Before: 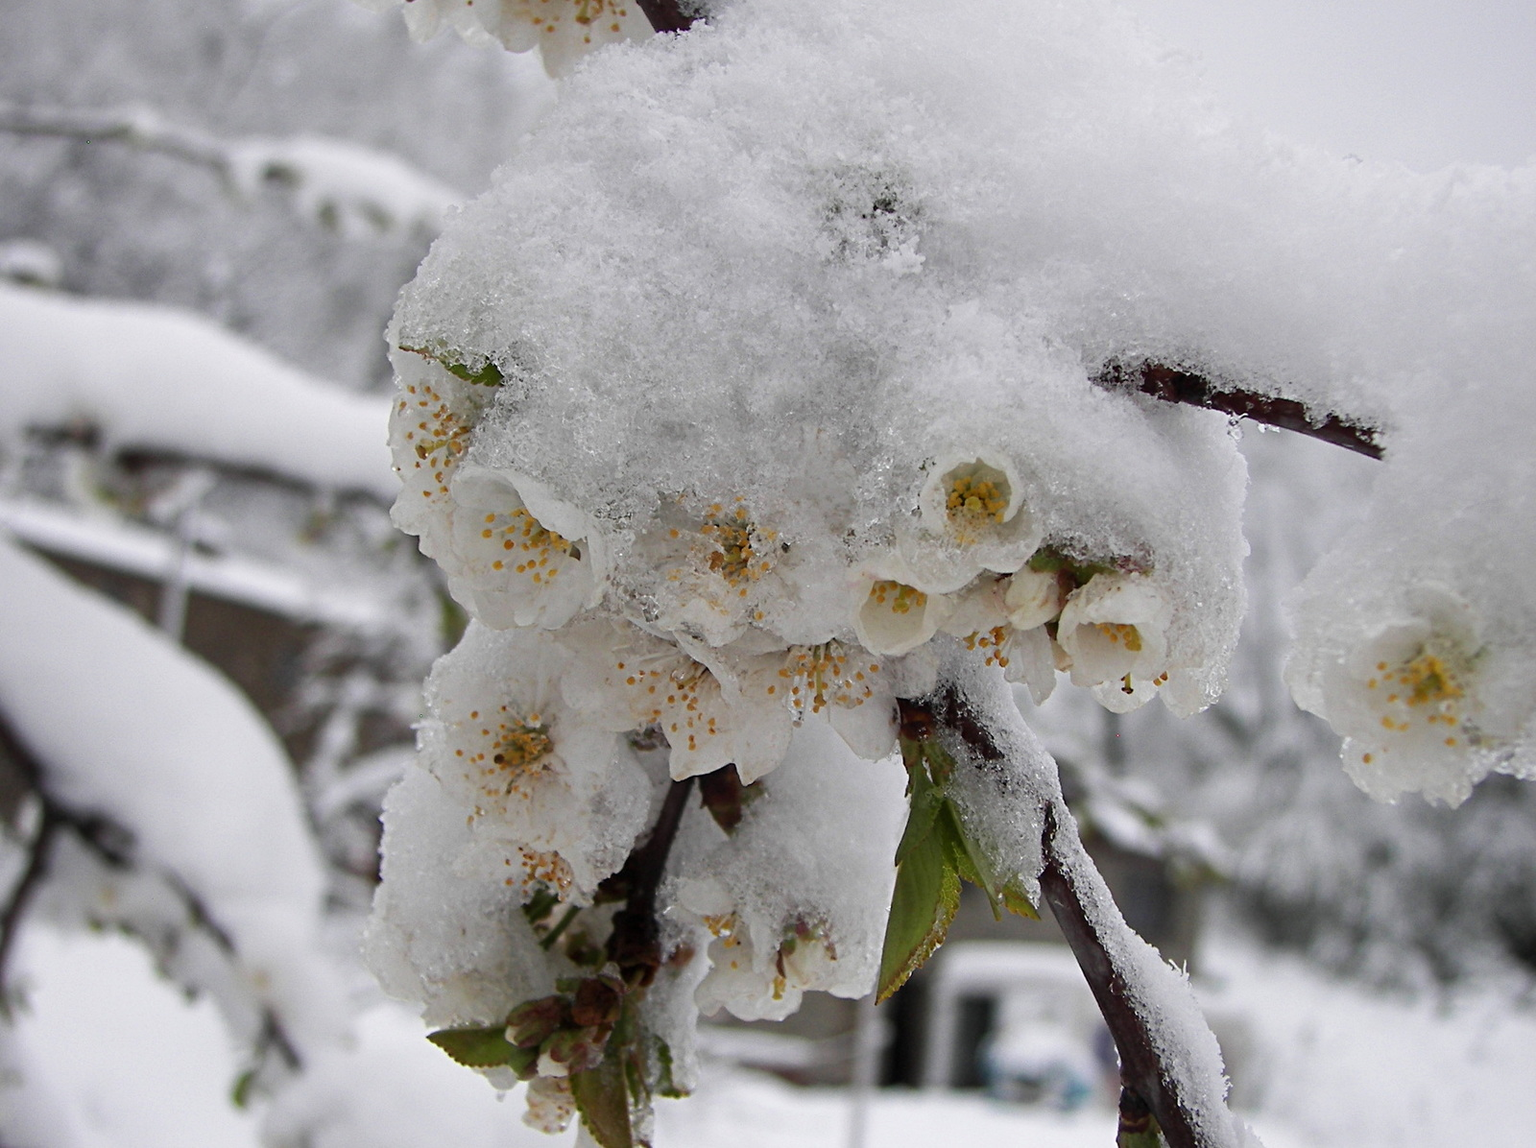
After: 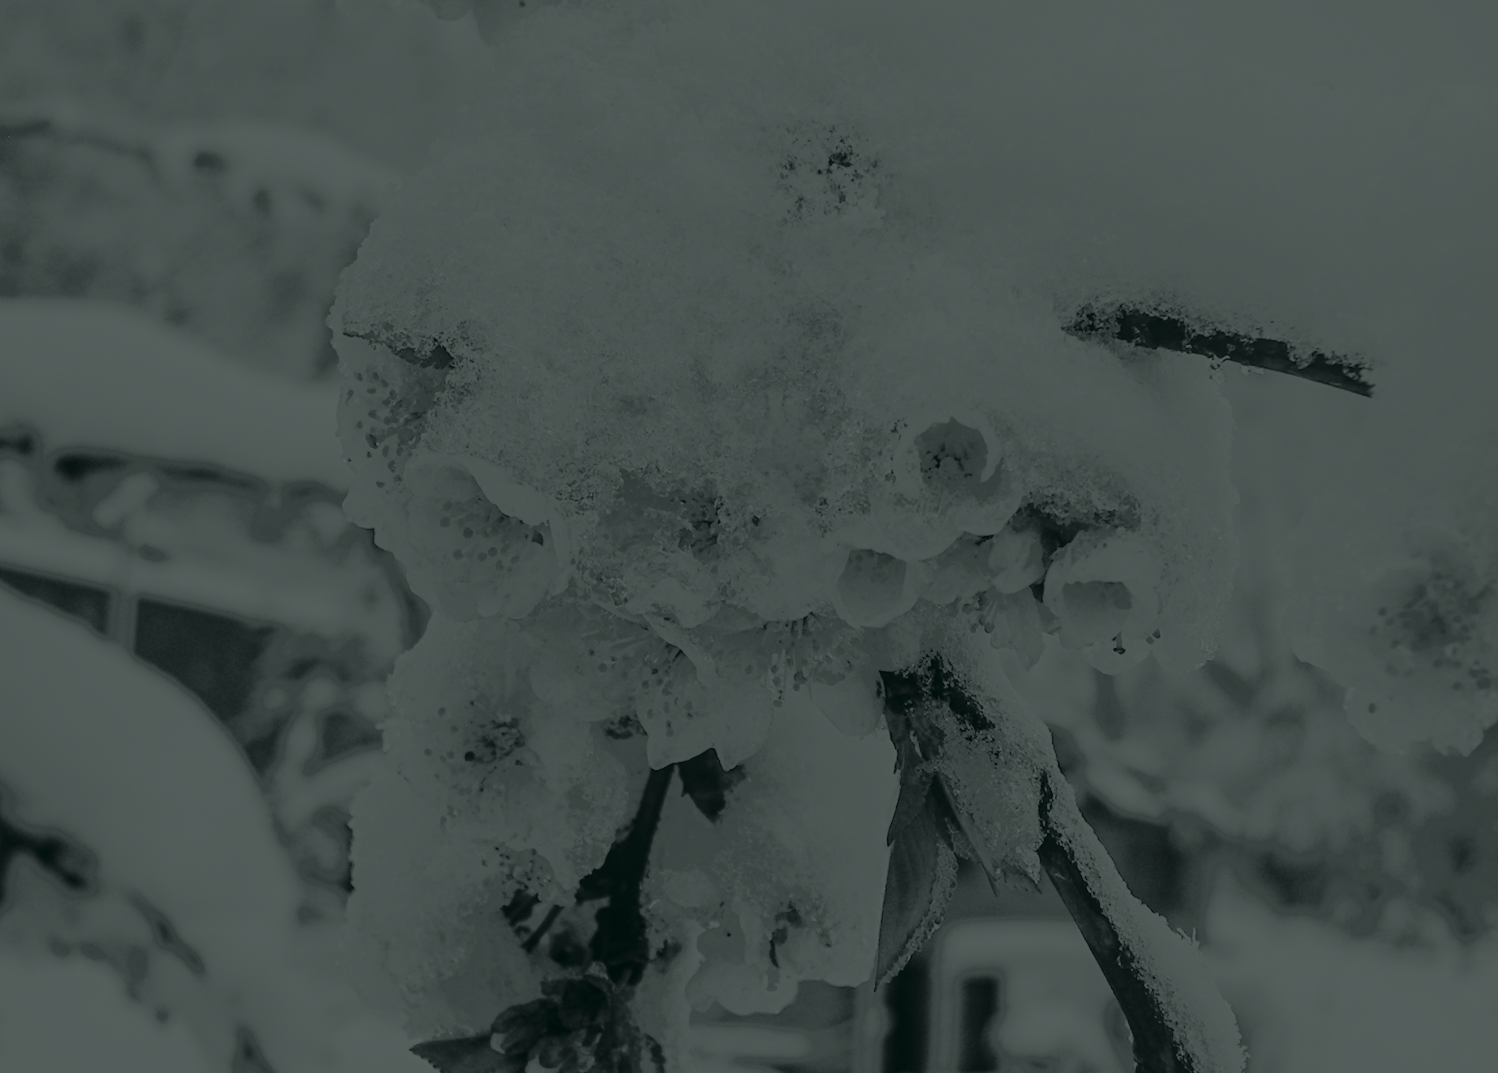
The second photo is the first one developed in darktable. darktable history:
exposure: black level correction -0.023, exposure 1.397 EV, compensate highlight preservation false
tone equalizer: -7 EV -0.63 EV, -6 EV 1 EV, -5 EV -0.45 EV, -4 EV 0.43 EV, -3 EV 0.41 EV, -2 EV 0.15 EV, -1 EV -0.15 EV, +0 EV -0.39 EV, smoothing diameter 25%, edges refinement/feathering 10, preserve details guided filter
colorize: hue 90°, saturation 19%, lightness 1.59%, version 1
local contrast: highlights 55%, shadows 52%, detail 130%, midtone range 0.452
crop and rotate: left 2.536%, right 1.107%, bottom 2.246%
rotate and perspective: rotation -3°, crop left 0.031, crop right 0.968, crop top 0.07, crop bottom 0.93
base curve: curves: ch0 [(0, 0) (0.088, 0.125) (0.176, 0.251) (0.354, 0.501) (0.613, 0.749) (1, 0.877)], preserve colors none
